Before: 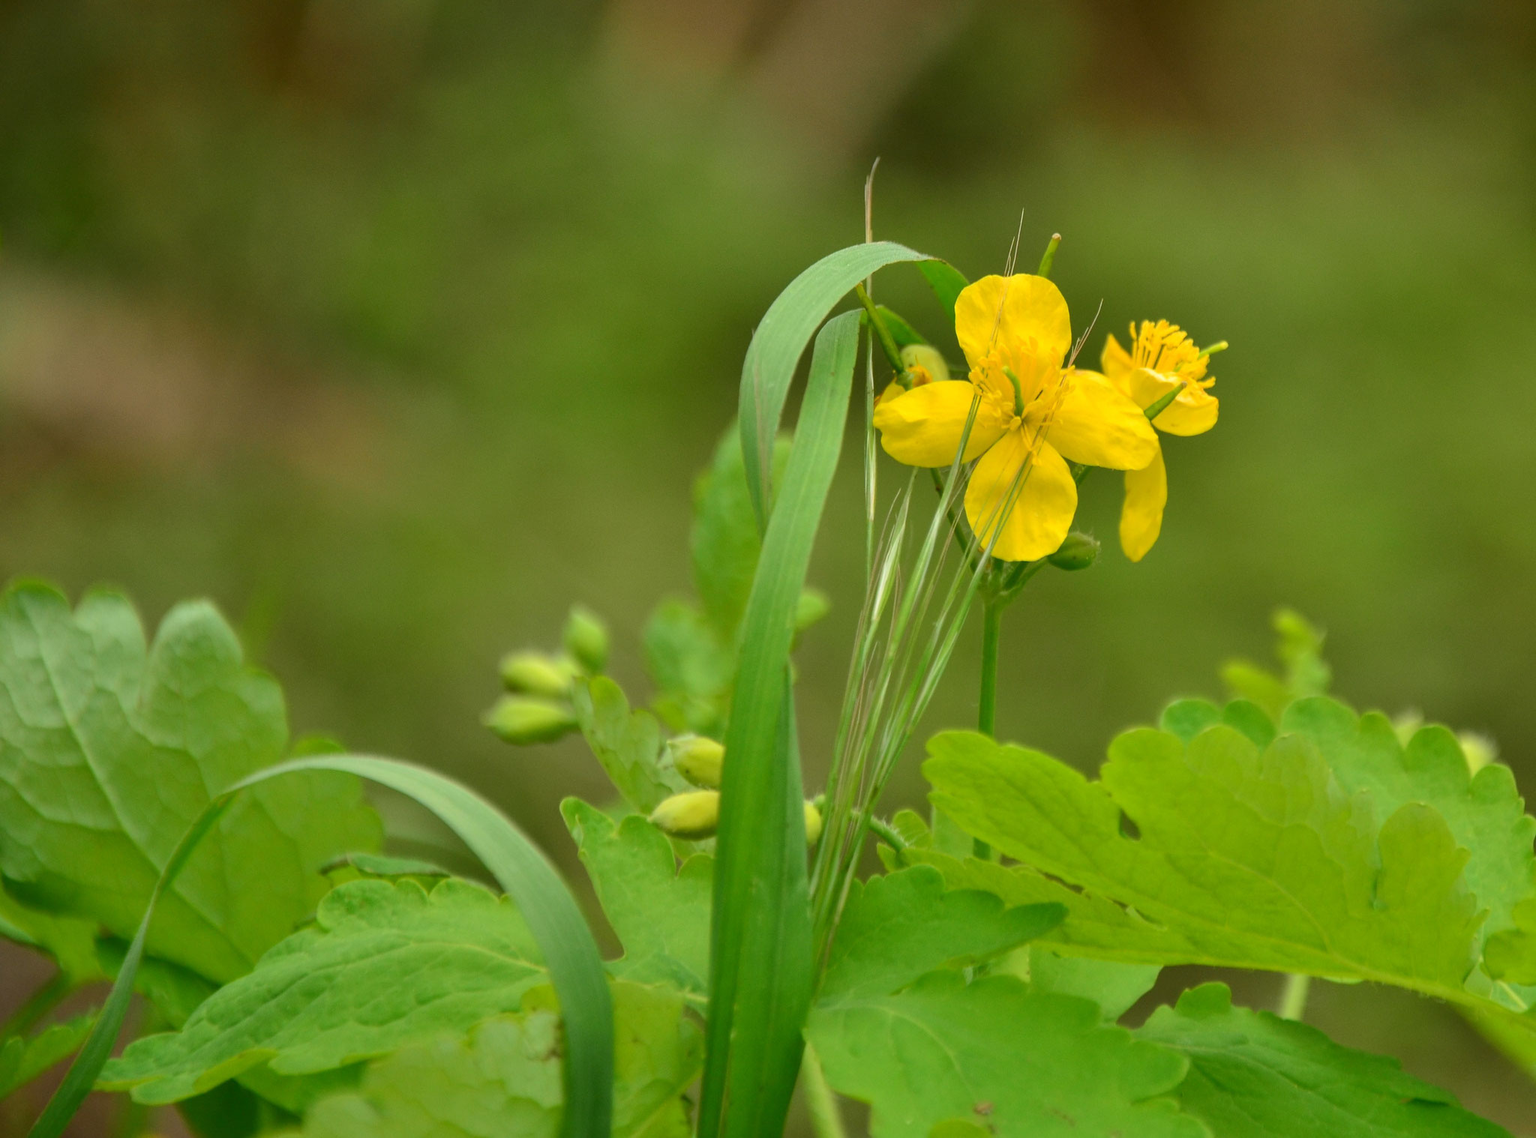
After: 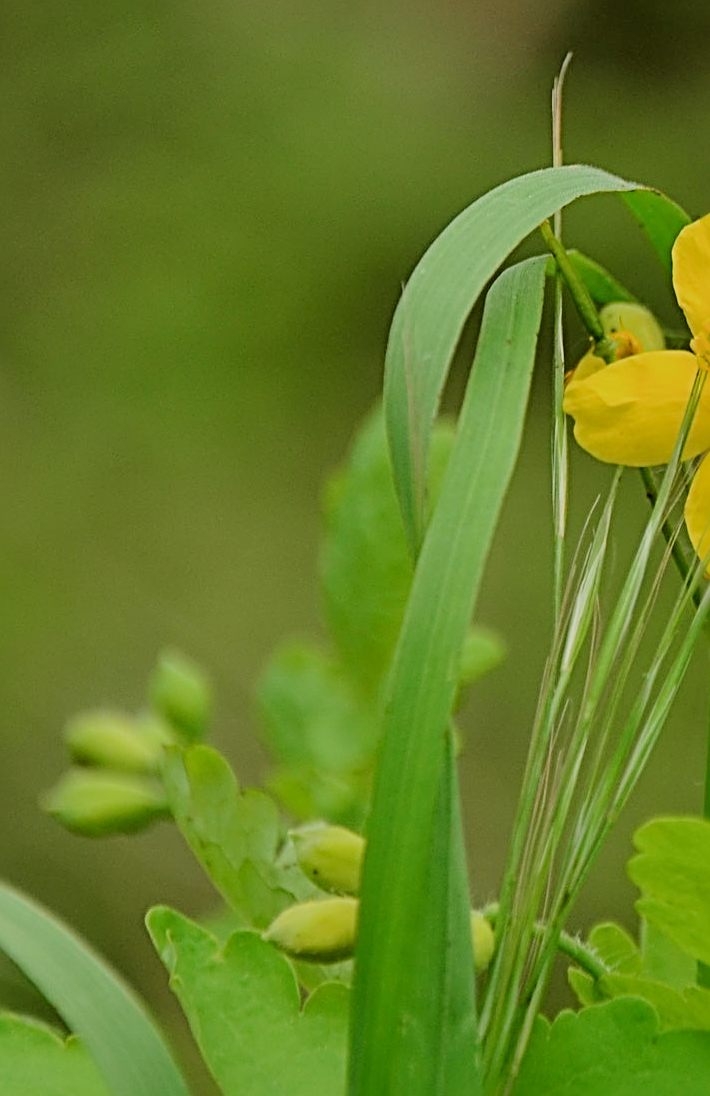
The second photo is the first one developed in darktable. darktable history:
tone equalizer: on, module defaults
filmic rgb: black relative exposure -6.95 EV, white relative exposure 5.58 EV, hardness 2.84
sharpen: radius 3.658, amount 0.916
crop and rotate: left 29.363%, top 10.401%, right 35.944%, bottom 17.39%
